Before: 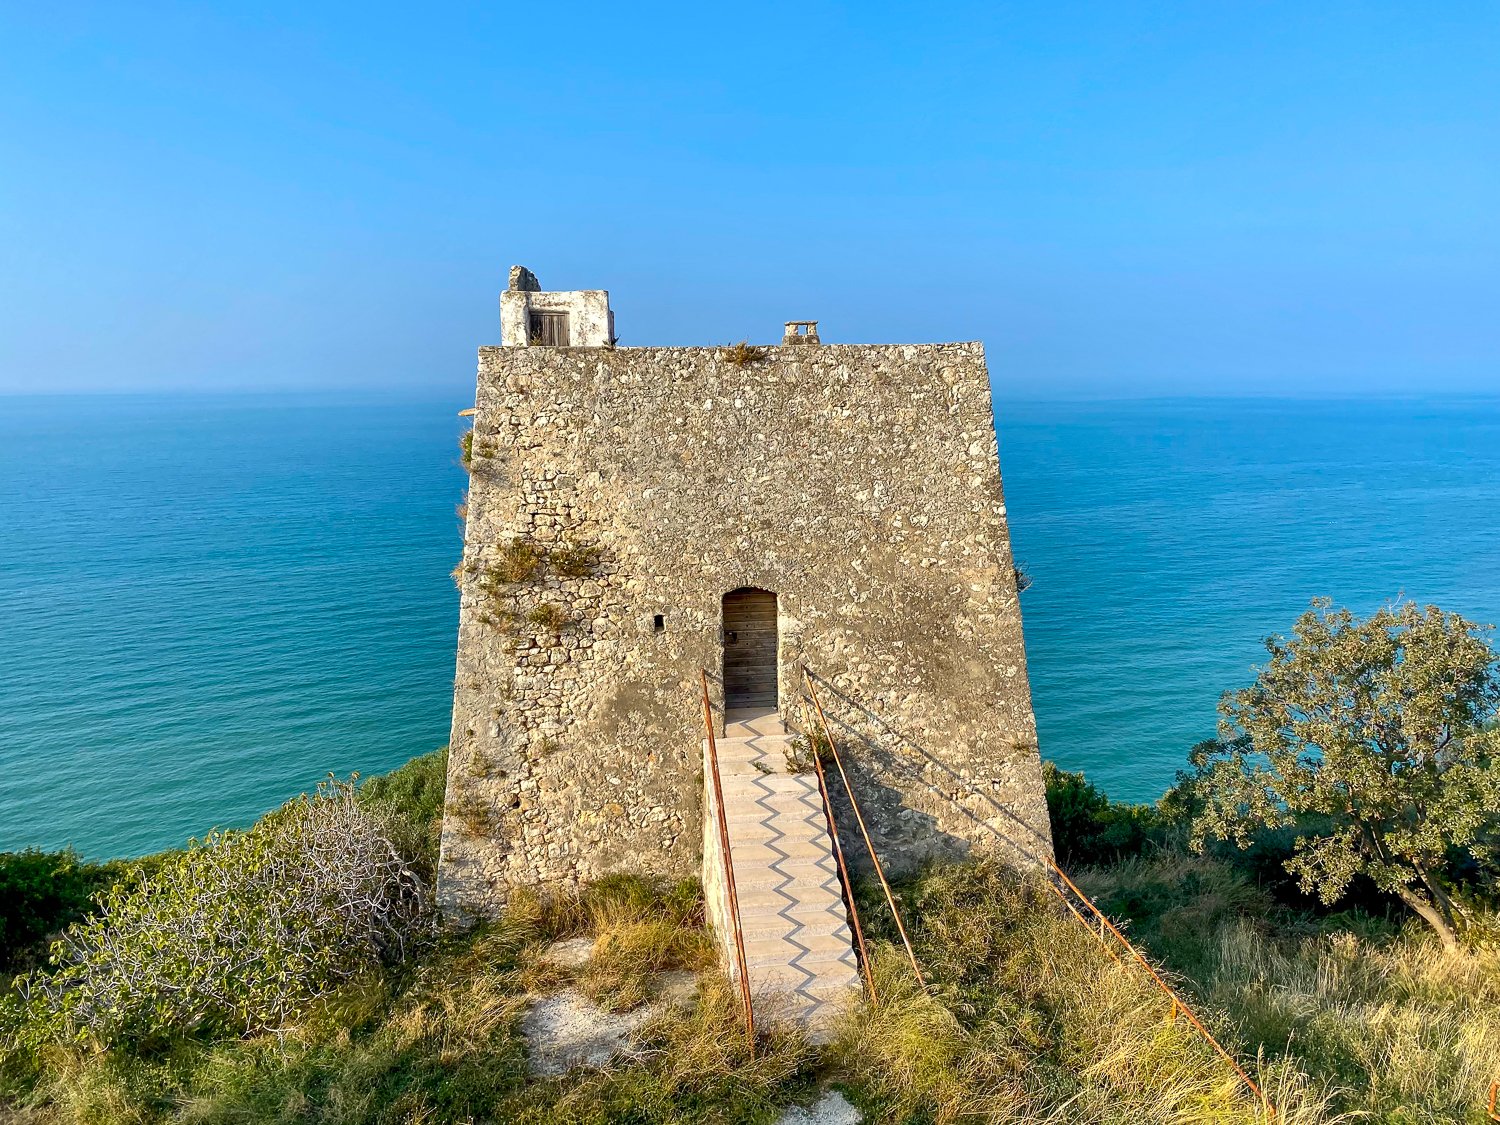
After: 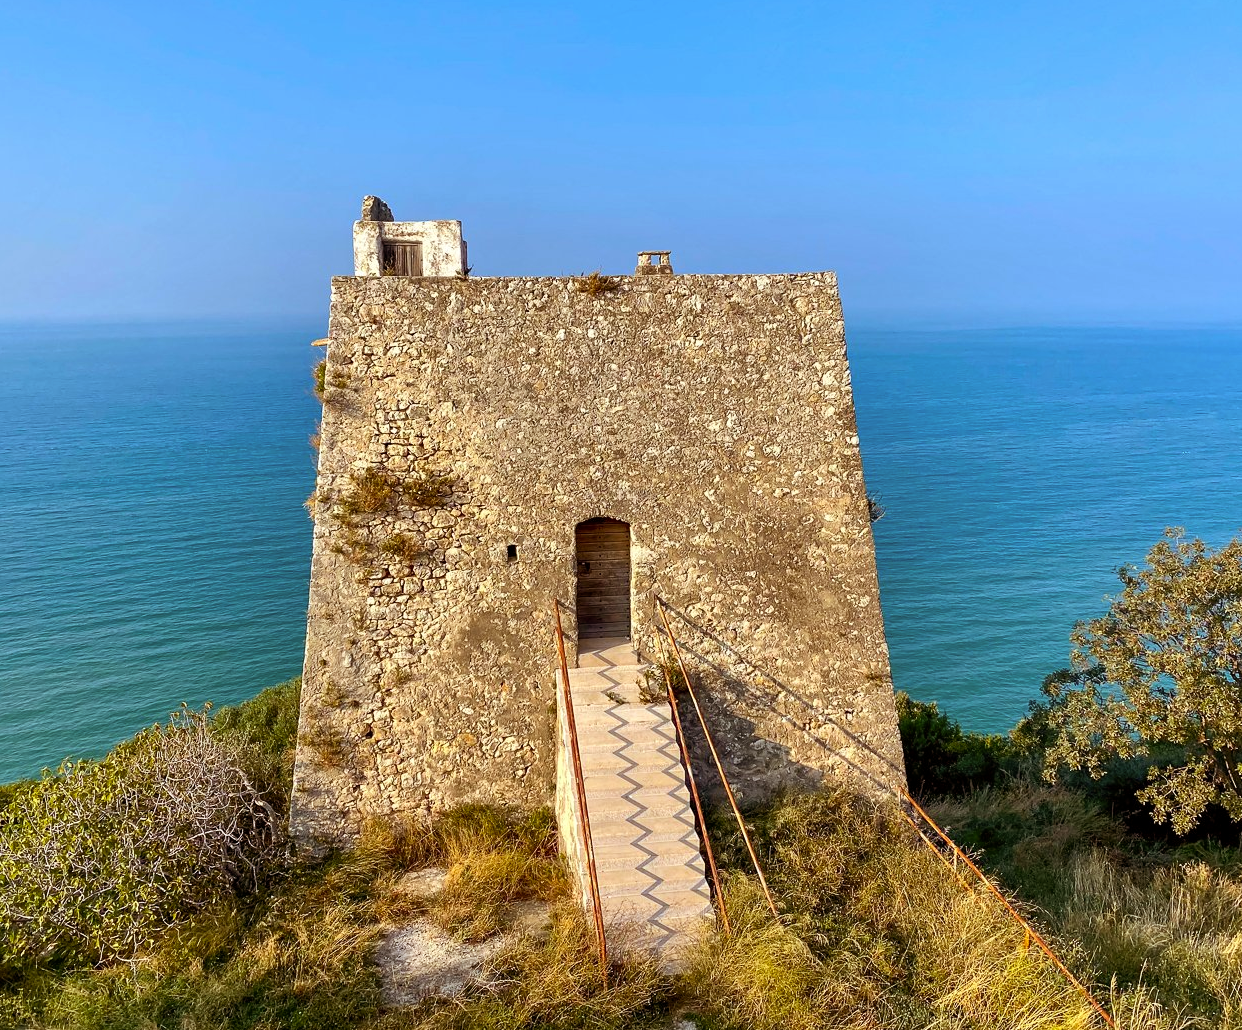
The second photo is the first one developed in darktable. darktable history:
rgb levels: mode RGB, independent channels, levels [[0, 0.5, 1], [0, 0.521, 1], [0, 0.536, 1]]
crop: left 9.807%, top 6.259%, right 7.334%, bottom 2.177%
